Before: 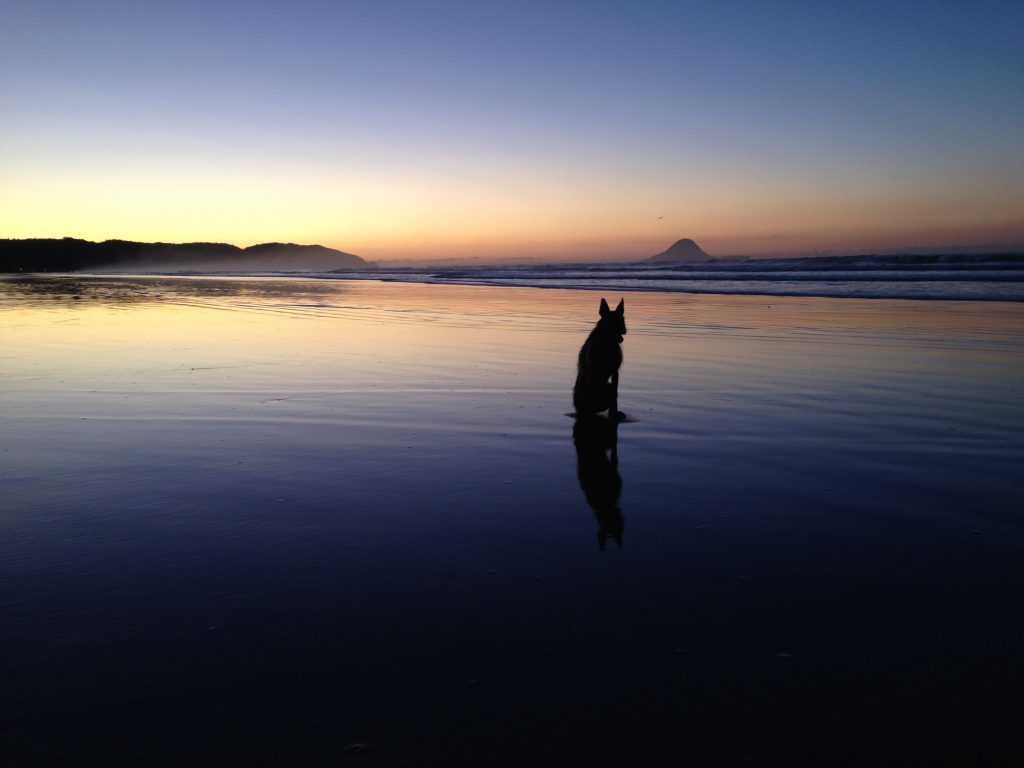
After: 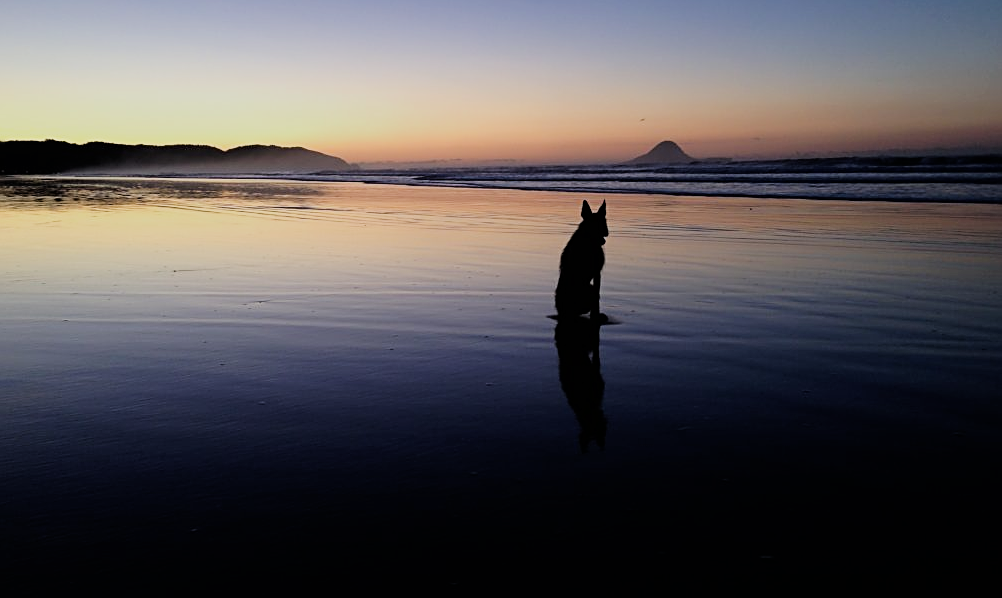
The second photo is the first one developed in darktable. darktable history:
filmic rgb: black relative exposure -7.65 EV, white relative exposure 4.56 EV, hardness 3.61, contrast 1.106
crop and rotate: left 1.814%, top 12.818%, right 0.25%, bottom 9.225%
sharpen: on, module defaults
